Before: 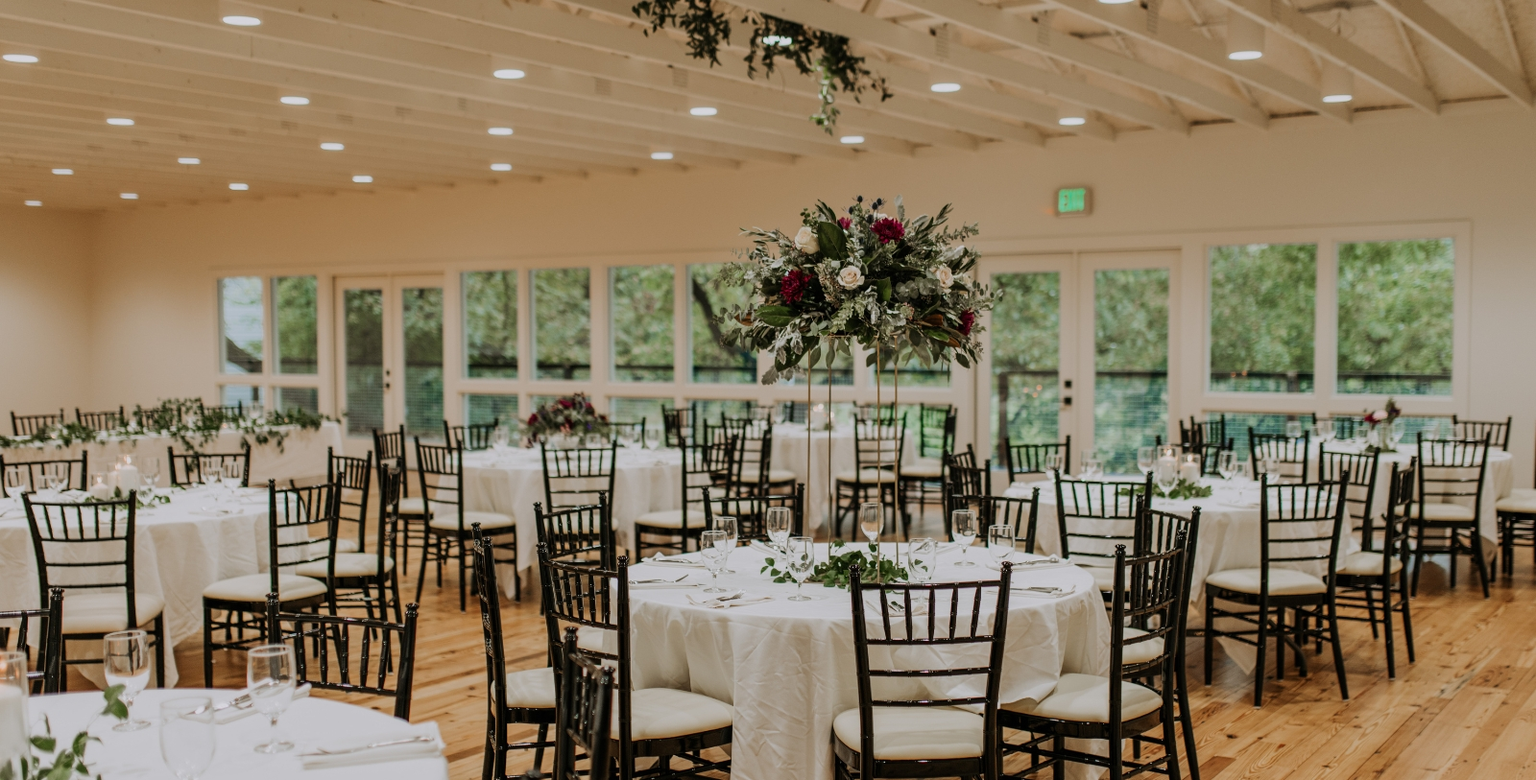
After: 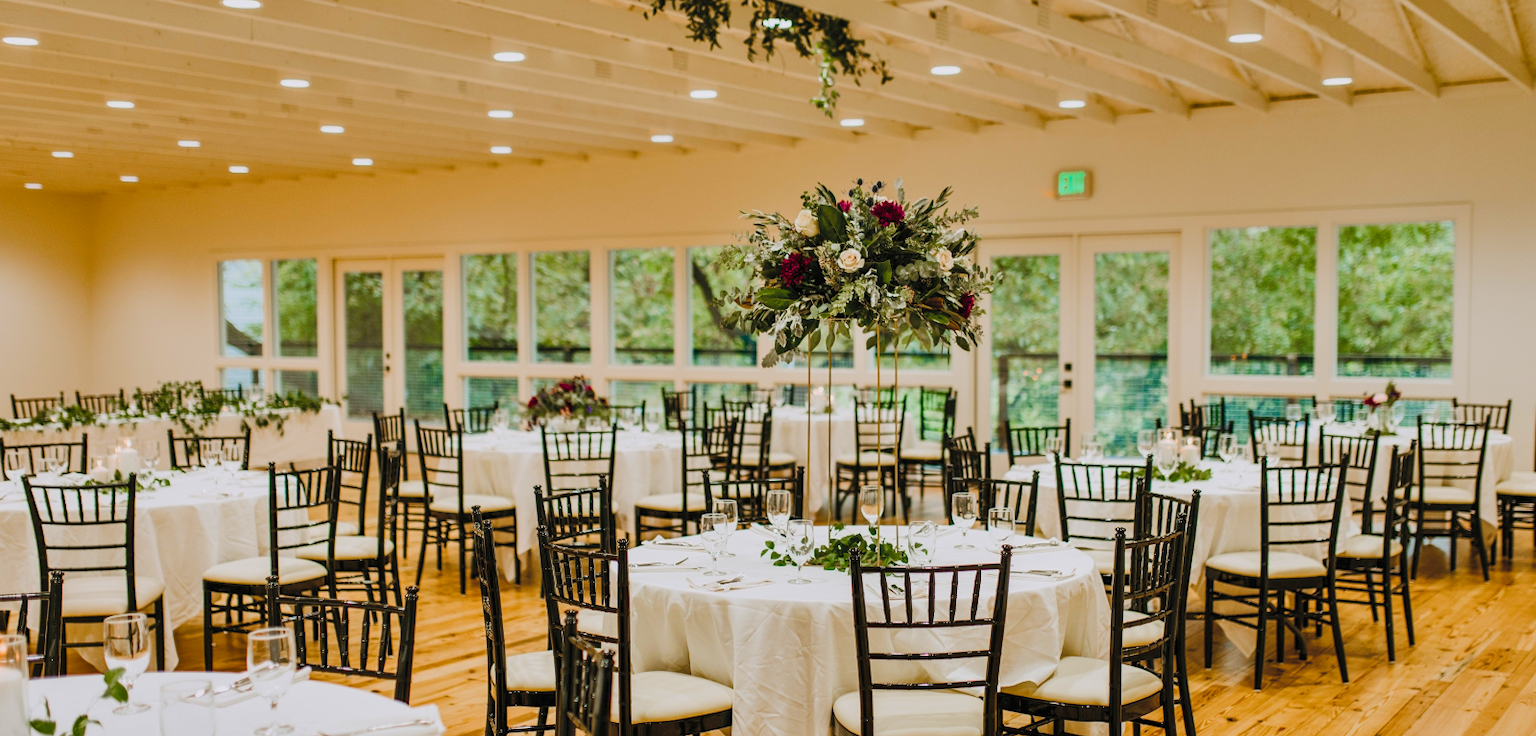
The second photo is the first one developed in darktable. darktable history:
color balance rgb: linear chroma grading › global chroma 16.469%, perceptual saturation grading › global saturation 20%, perceptual saturation grading › highlights -25.81%, perceptual saturation grading › shadows 50.245%, global vibrance 20%
shadows and highlights: soften with gaussian
contrast brightness saturation: contrast 0.141, brightness 0.215
crop and rotate: top 2.366%, bottom 3.224%
